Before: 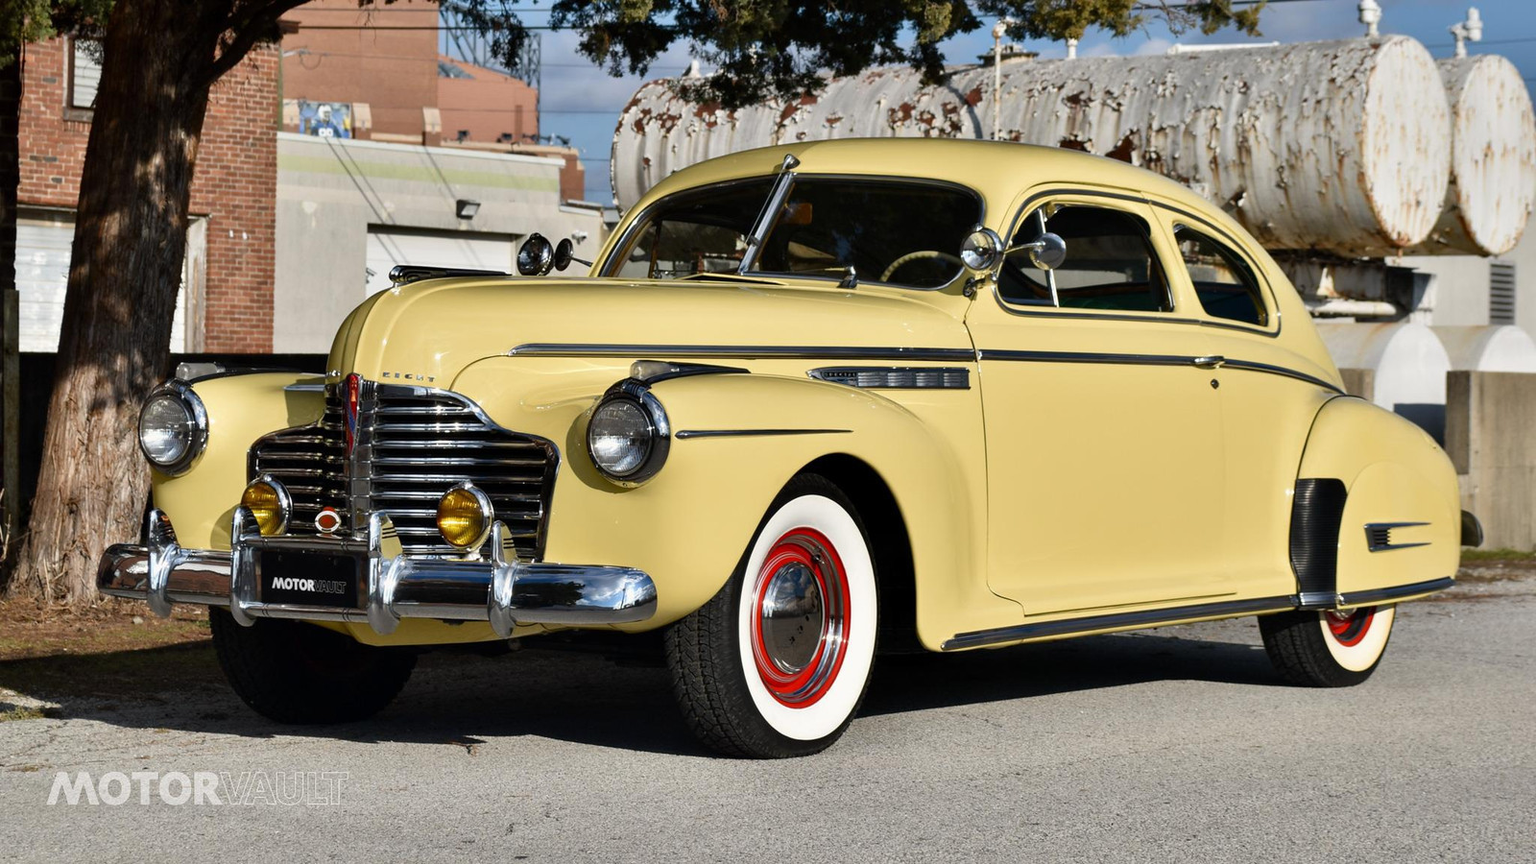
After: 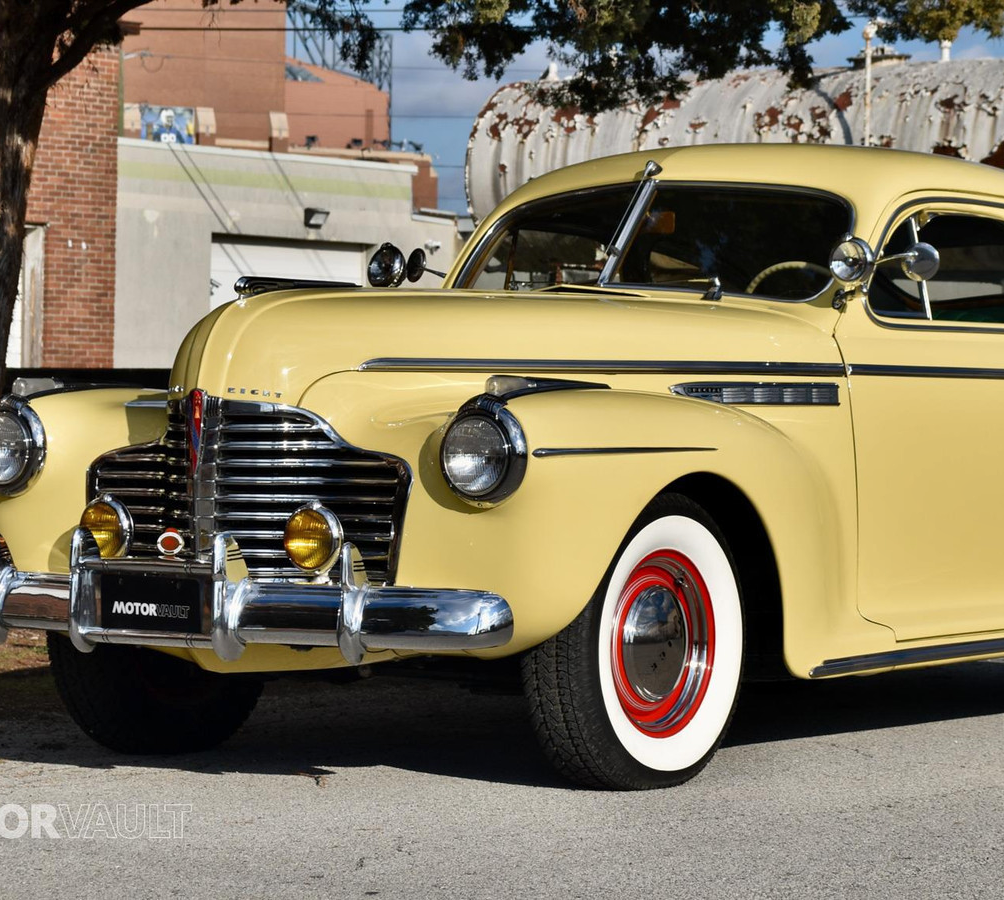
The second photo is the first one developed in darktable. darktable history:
shadows and highlights: soften with gaussian
crop: left 10.724%, right 26.341%
